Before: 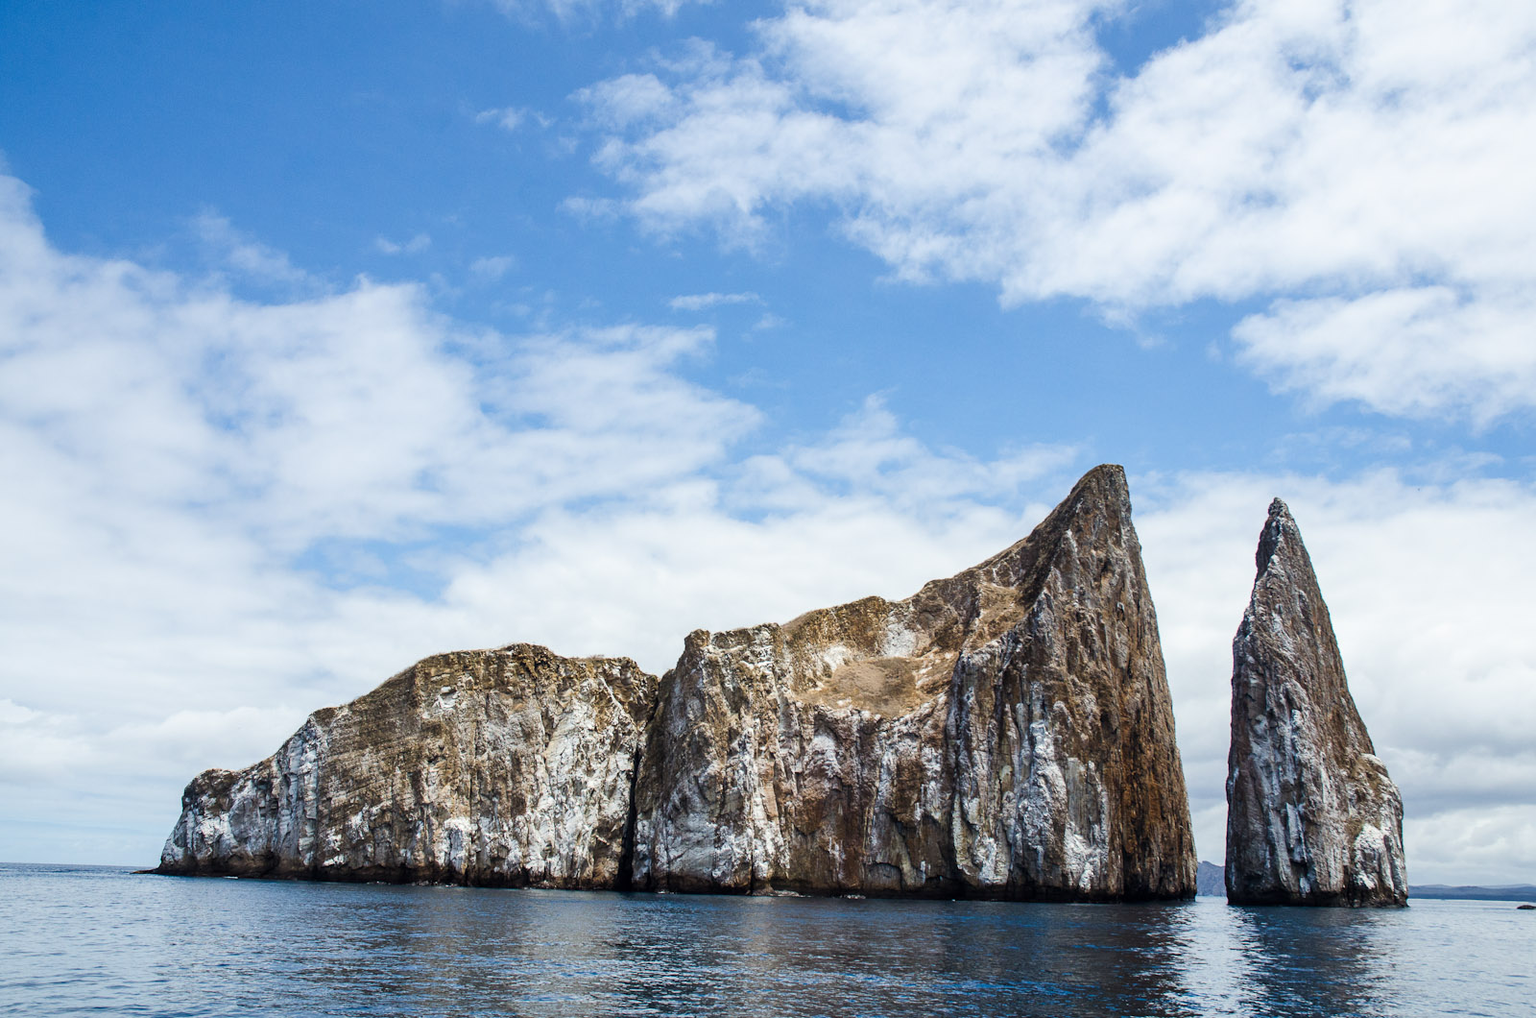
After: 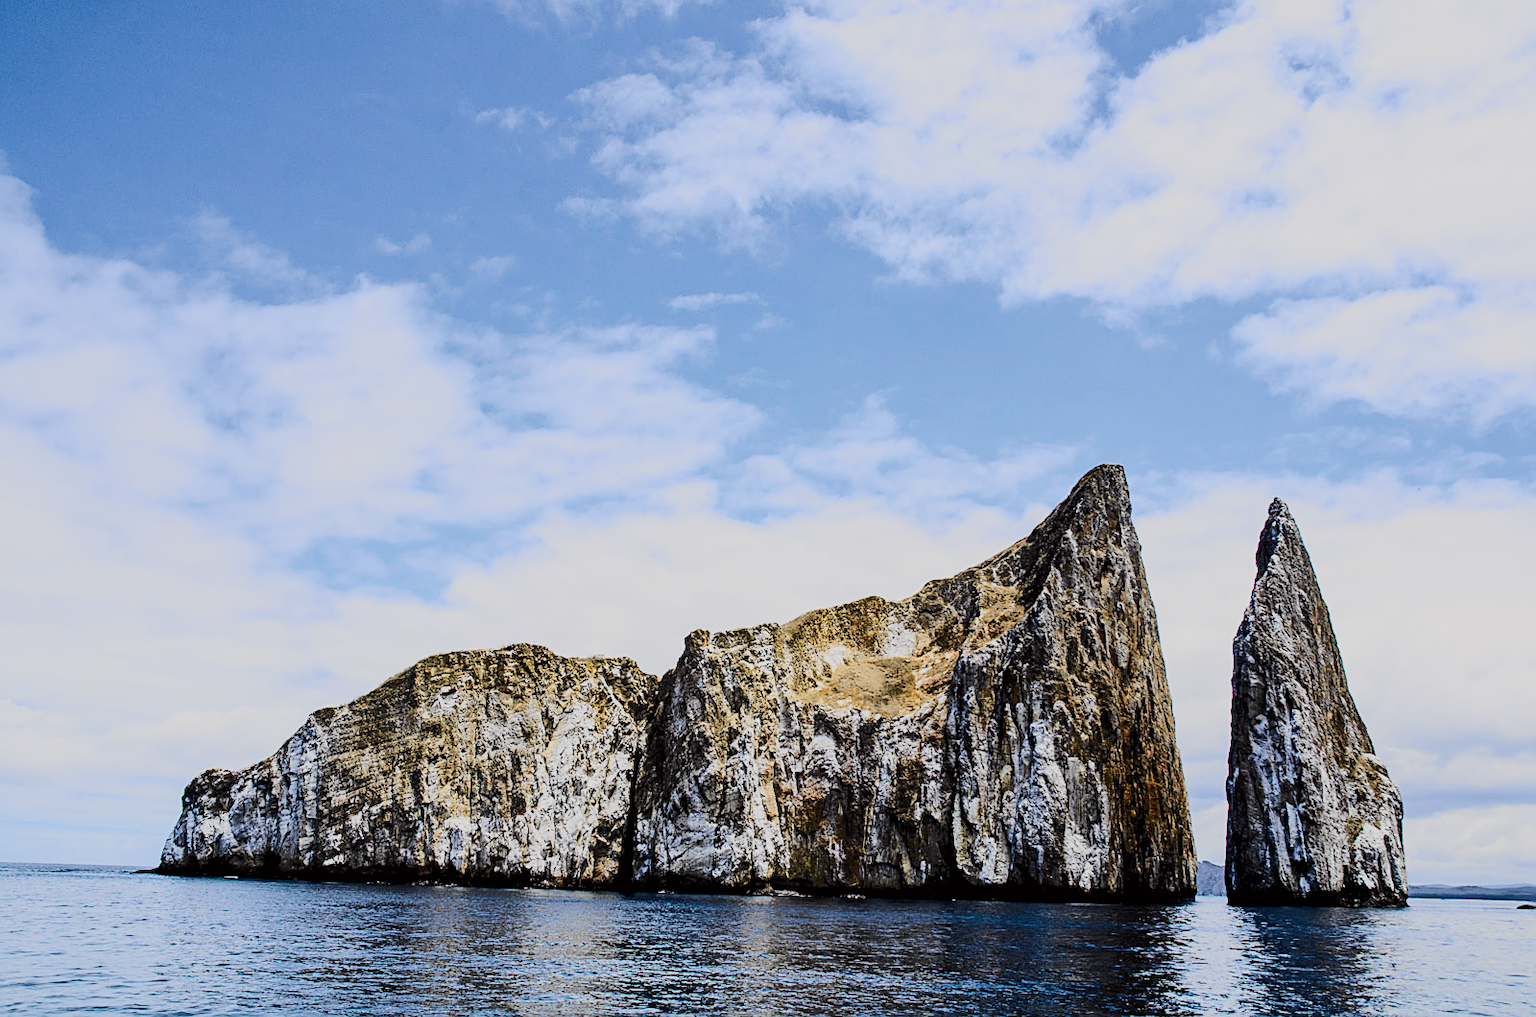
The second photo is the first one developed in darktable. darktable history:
filmic rgb: middle gray luminance 28.85%, black relative exposure -10.33 EV, white relative exposure 5.49 EV, target black luminance 0%, hardness 3.93, latitude 1.74%, contrast 1.121, highlights saturation mix 5.16%, shadows ↔ highlights balance 15.5%, color science v5 (2021), iterations of high-quality reconstruction 10, contrast in shadows safe, contrast in highlights safe
sharpen: on, module defaults
tone curve: curves: ch0 [(0.017, 0) (0.107, 0.071) (0.295, 0.264) (0.447, 0.507) (0.54, 0.618) (0.733, 0.791) (0.879, 0.898) (1, 0.97)]; ch1 [(0, 0) (0.393, 0.415) (0.447, 0.448) (0.485, 0.497) (0.523, 0.515) (0.544, 0.55) (0.59, 0.609) (0.686, 0.686) (1, 1)]; ch2 [(0, 0) (0.369, 0.388) (0.449, 0.431) (0.499, 0.5) (0.521, 0.505) (0.53, 0.538) (0.579, 0.601) (0.669, 0.733) (1, 1)], color space Lab, independent channels, preserve colors none
haze removal: compatibility mode true, adaptive false
